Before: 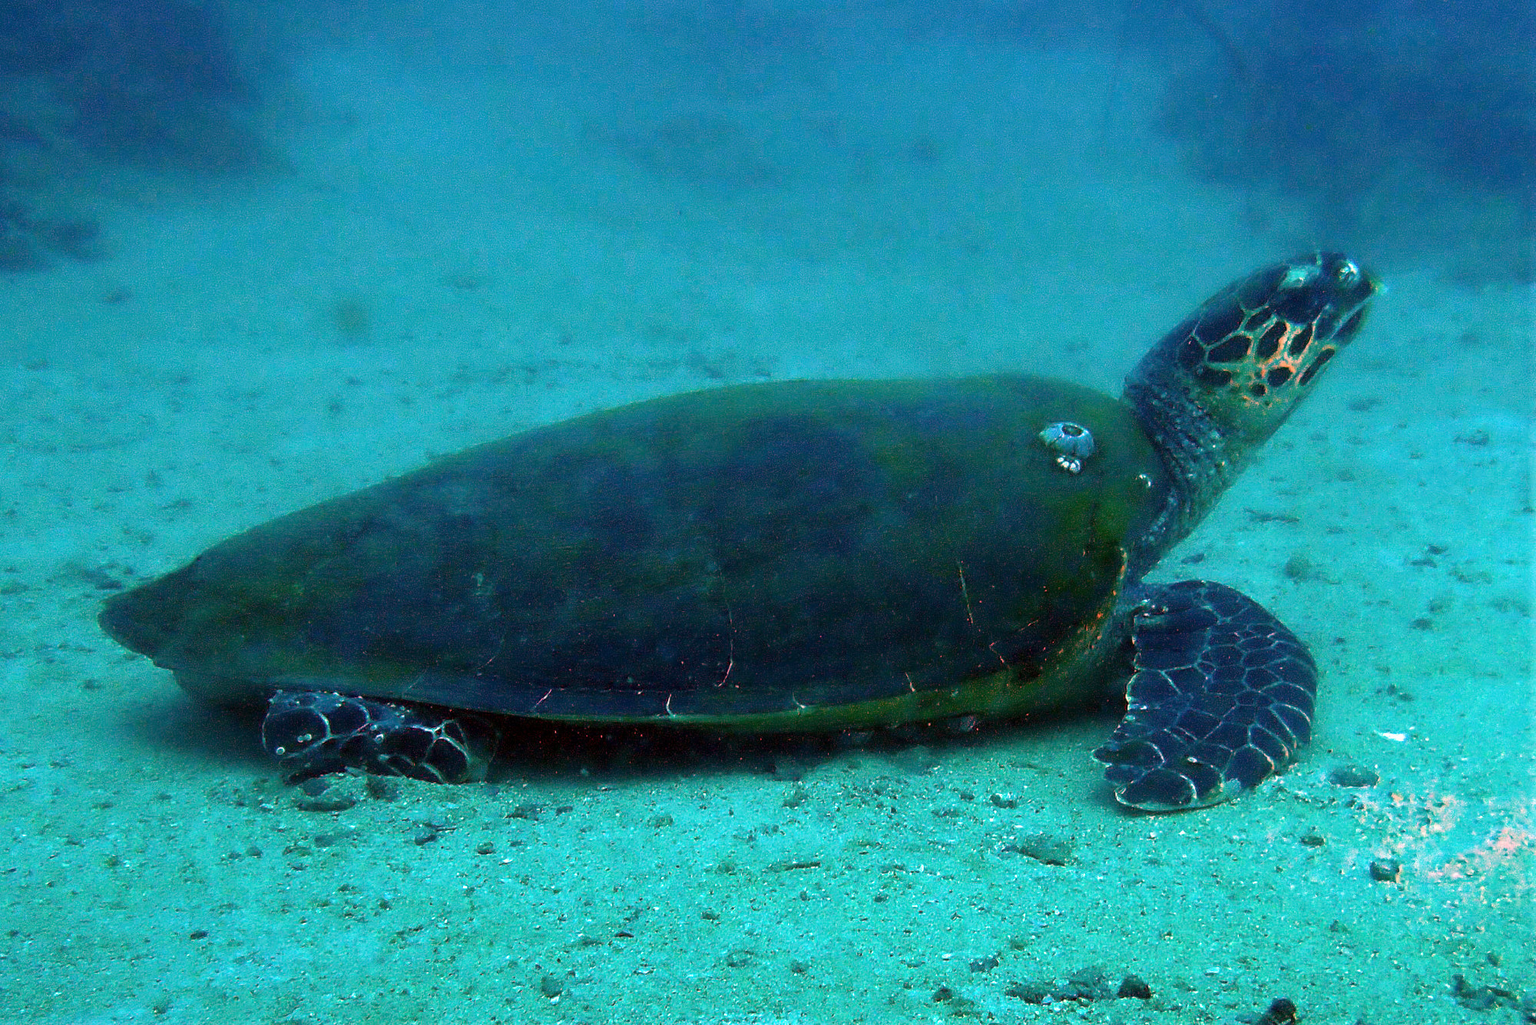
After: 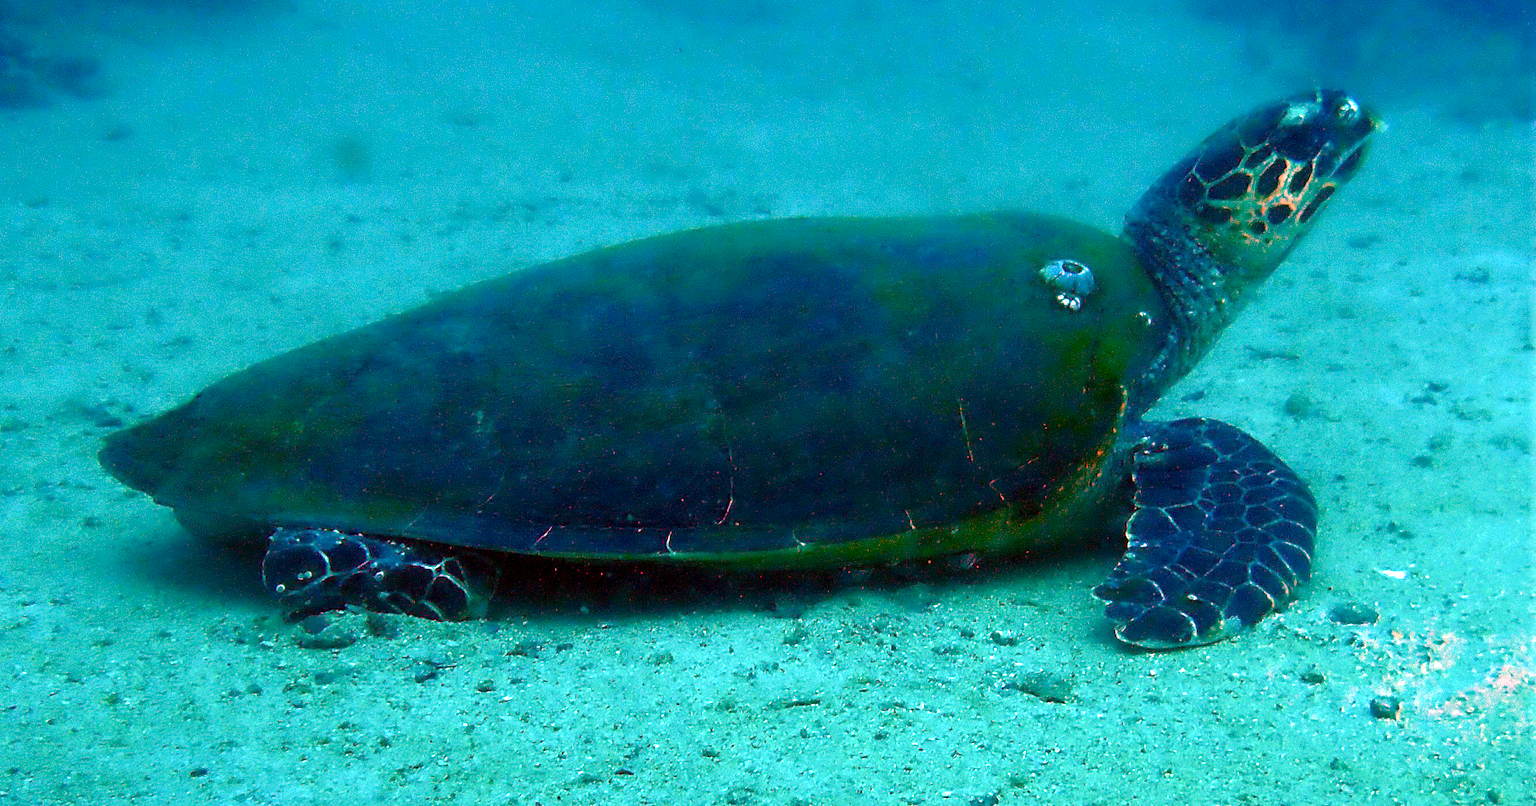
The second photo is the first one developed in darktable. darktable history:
crop and rotate: top 15.883%, bottom 5.426%
color balance rgb: perceptual saturation grading › global saturation 25.189%, perceptual saturation grading › highlights -50.286%, perceptual saturation grading › shadows 30.921%, perceptual brilliance grading › highlights 8.211%, perceptual brilliance grading › mid-tones 4.408%, perceptual brilliance grading › shadows 1.37%, global vibrance 20%
